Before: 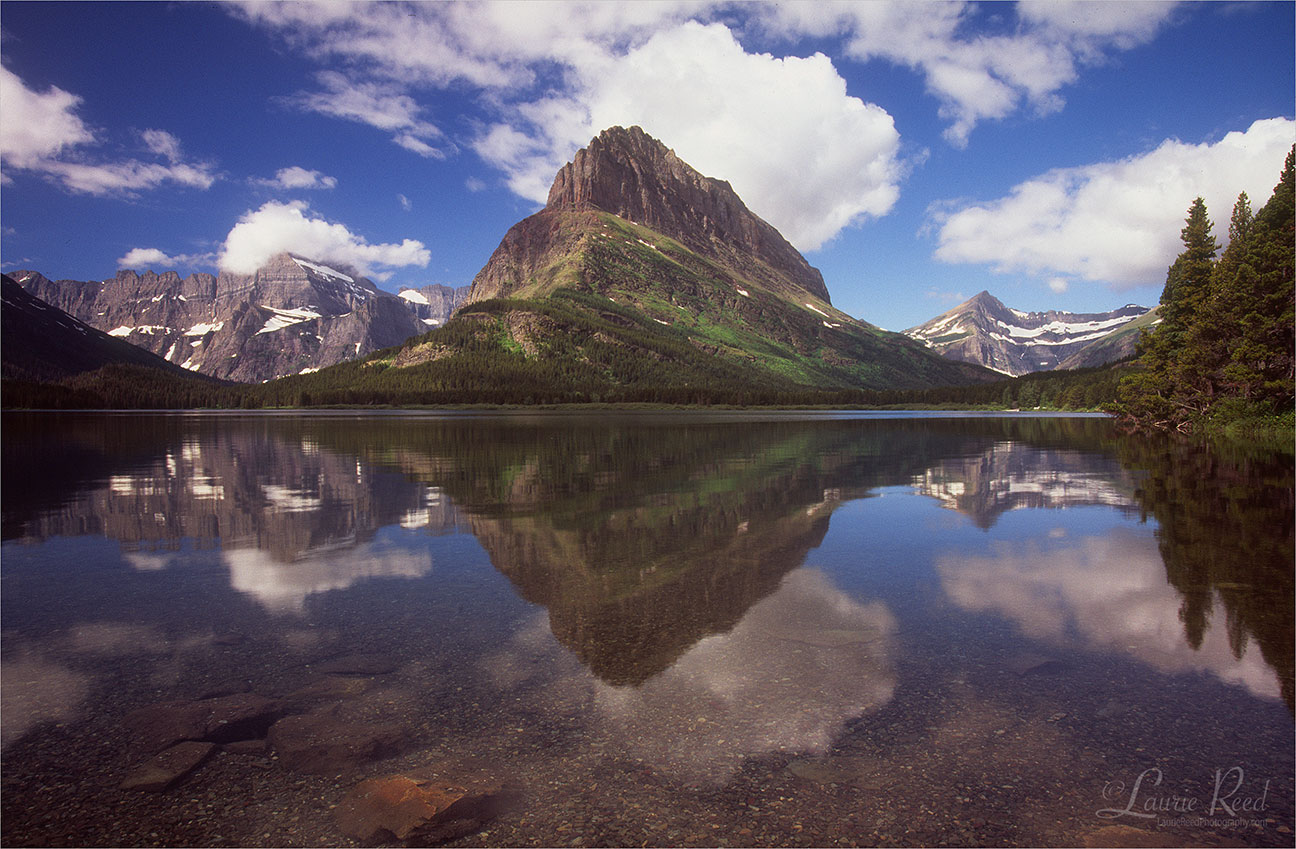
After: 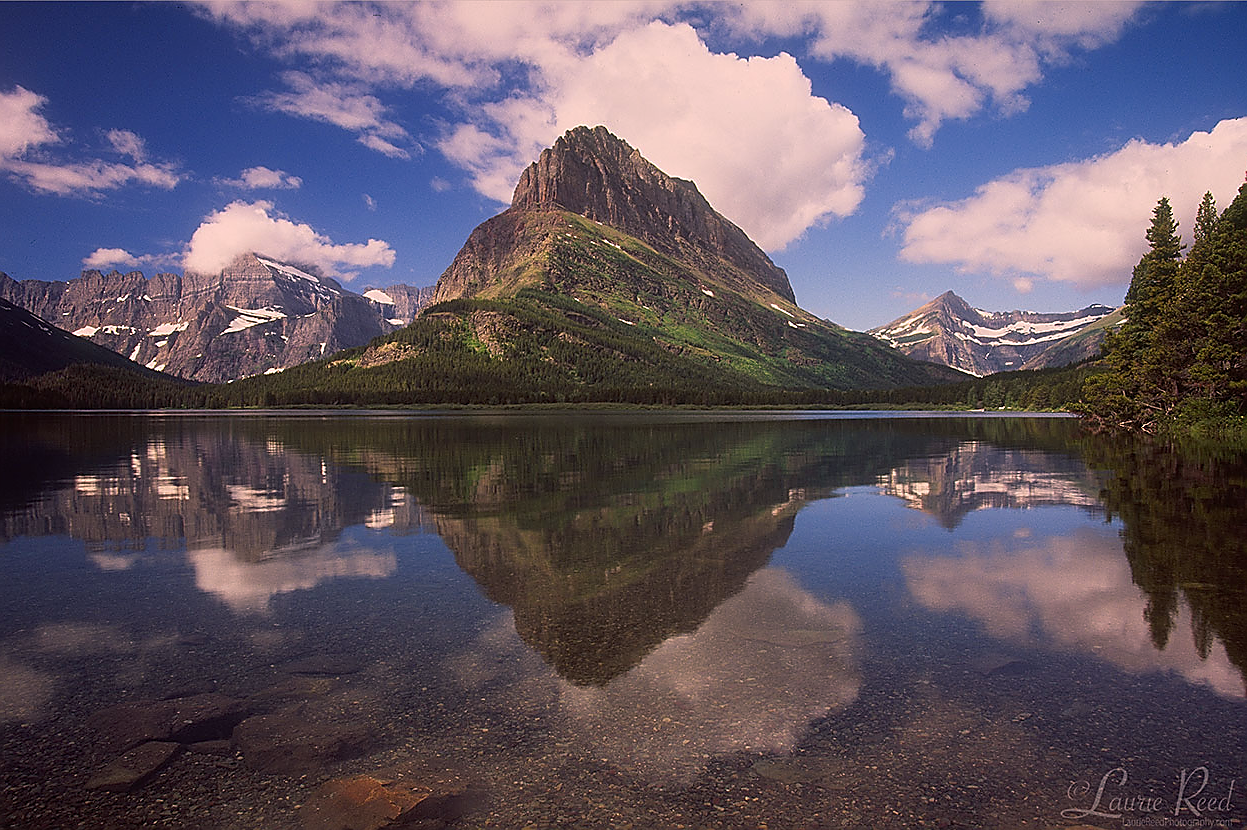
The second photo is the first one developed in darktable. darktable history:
sharpen: radius 1.409, amount 1.232, threshold 0.786
color balance rgb: shadows lift › chroma 2.047%, shadows lift › hue 184.14°, highlights gain › chroma 4.522%, highlights gain › hue 30.39°, perceptual saturation grading › global saturation 0.509%, global vibrance 15.993%, saturation formula JzAzBz (2021)
crop and rotate: left 2.725%, right 1.016%, bottom 2.161%
exposure: exposure -0.176 EV, compensate highlight preservation false
tone equalizer: on, module defaults
